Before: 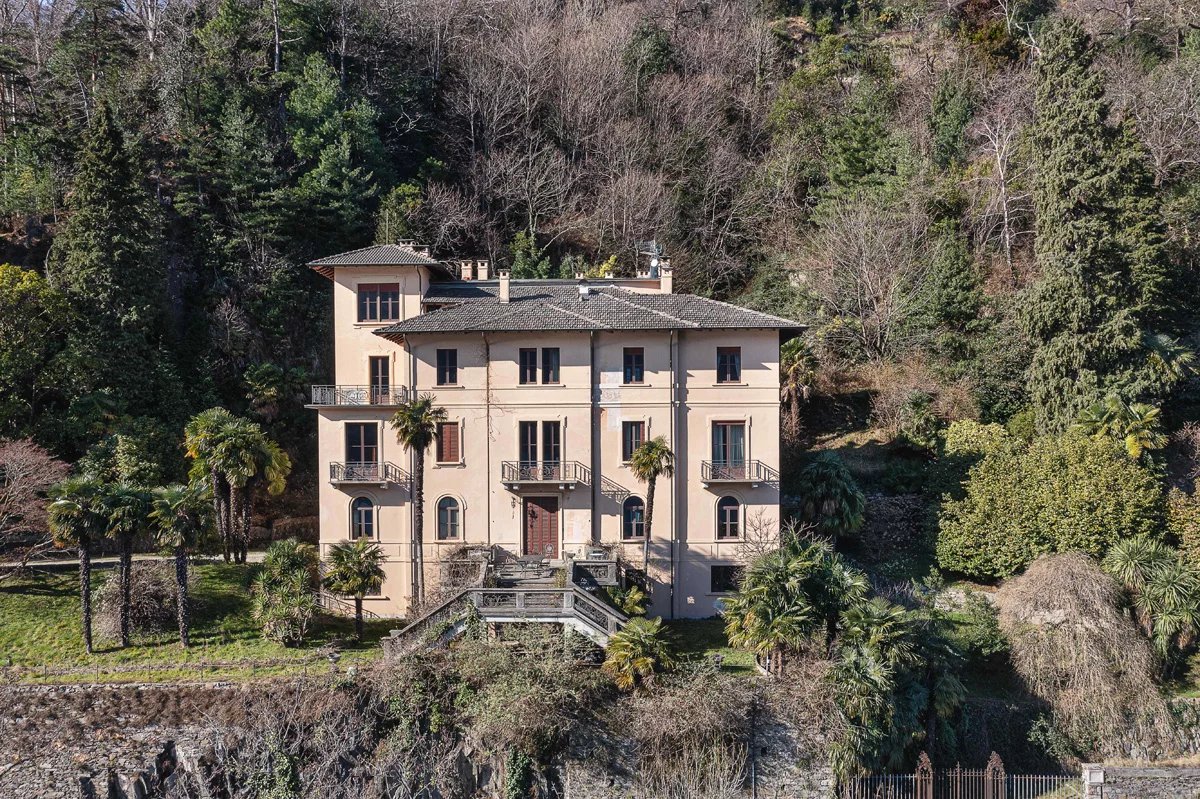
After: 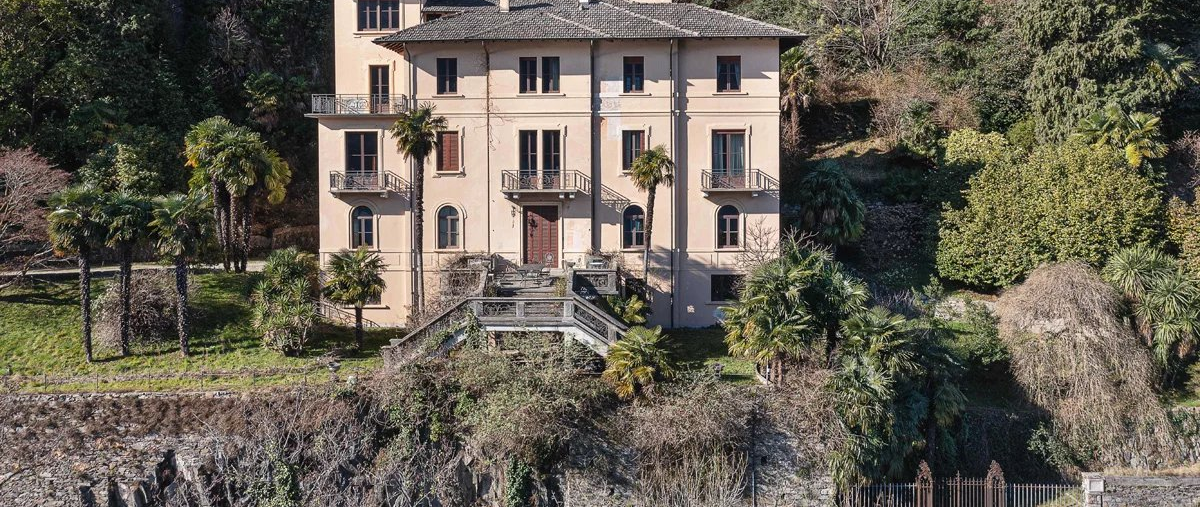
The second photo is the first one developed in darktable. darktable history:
crop and rotate: top 36.435%
